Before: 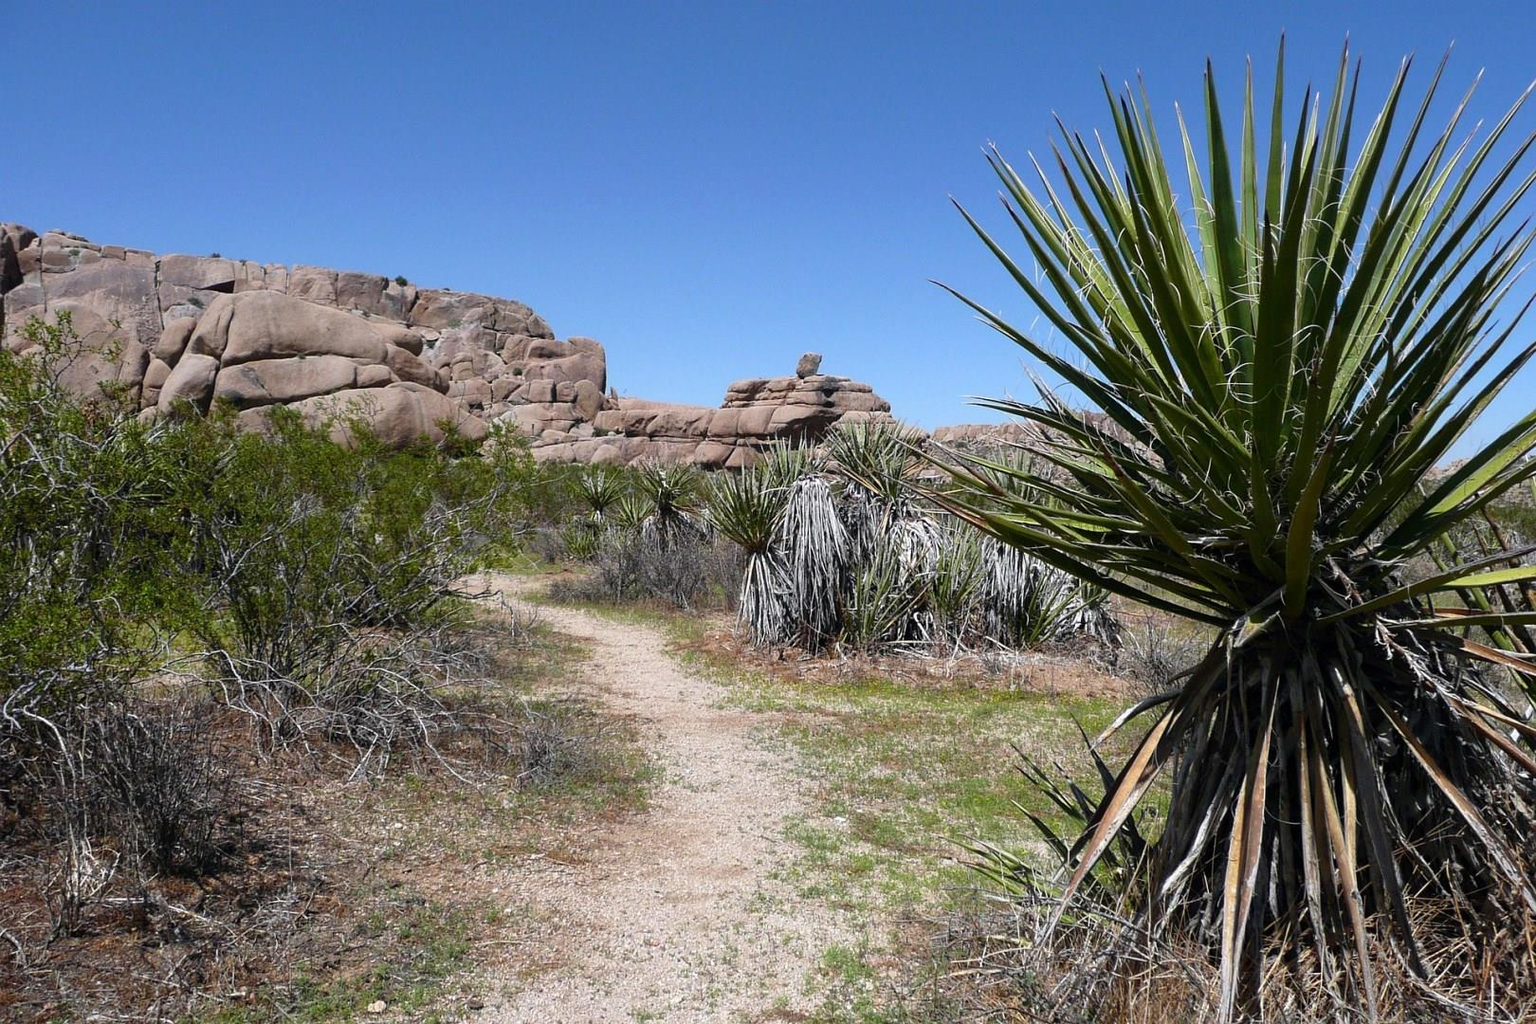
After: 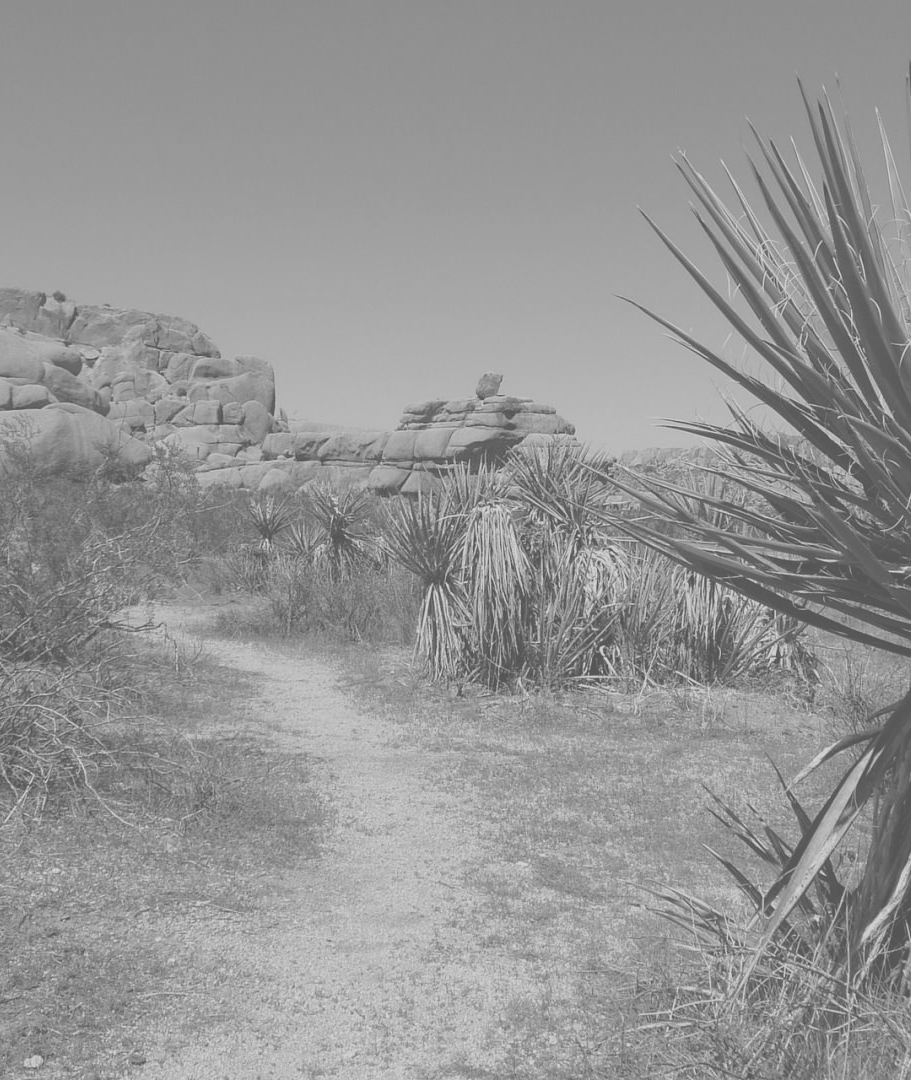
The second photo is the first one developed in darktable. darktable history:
monochrome: on, module defaults
colorize: hue 147.6°, saturation 65%, lightness 21.64%
crop and rotate: left 22.516%, right 21.234%
